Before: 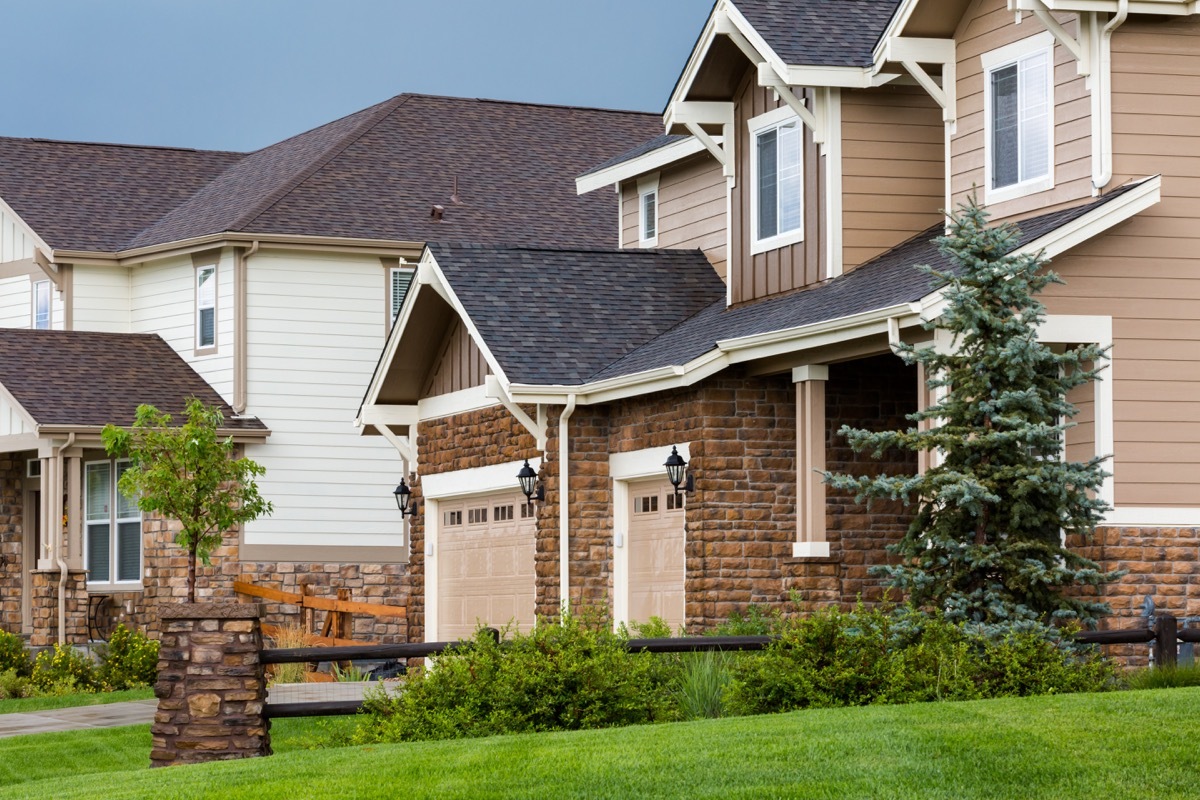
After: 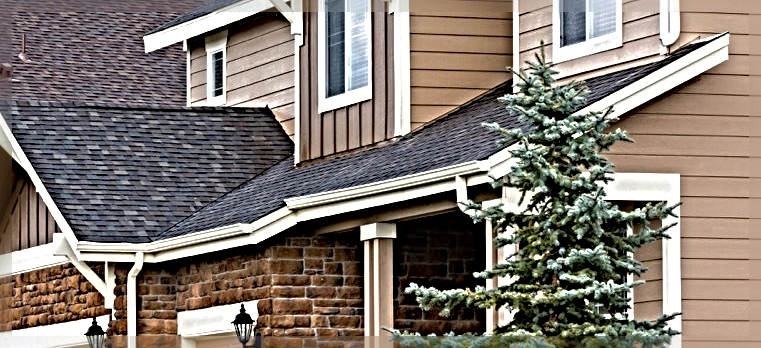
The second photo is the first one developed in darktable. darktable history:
crop: left 36.01%, top 17.861%, right 0.566%, bottom 38.586%
sharpen: radius 6.258, amount 1.783, threshold 0.085
shadows and highlights: on, module defaults
exposure: exposure 0.13 EV, compensate highlight preservation false
